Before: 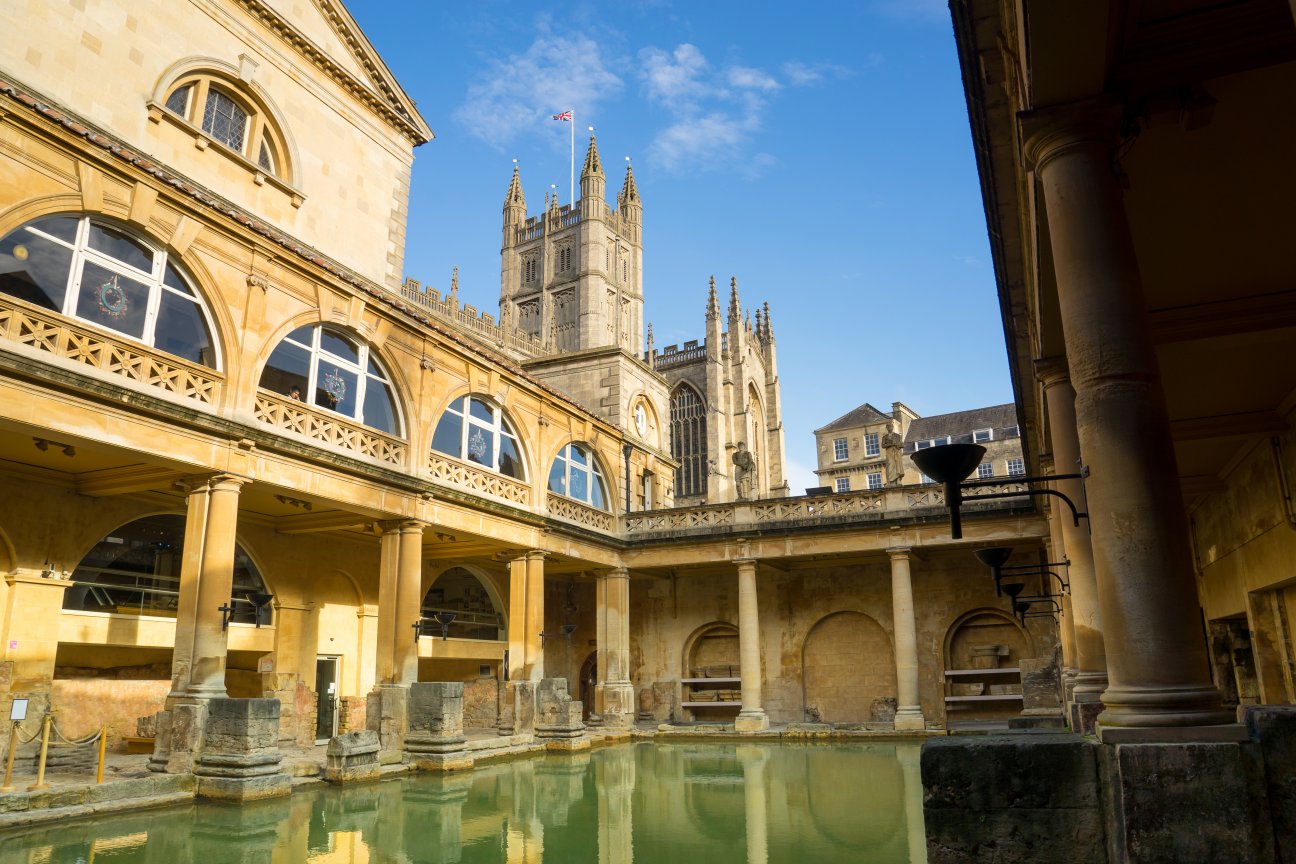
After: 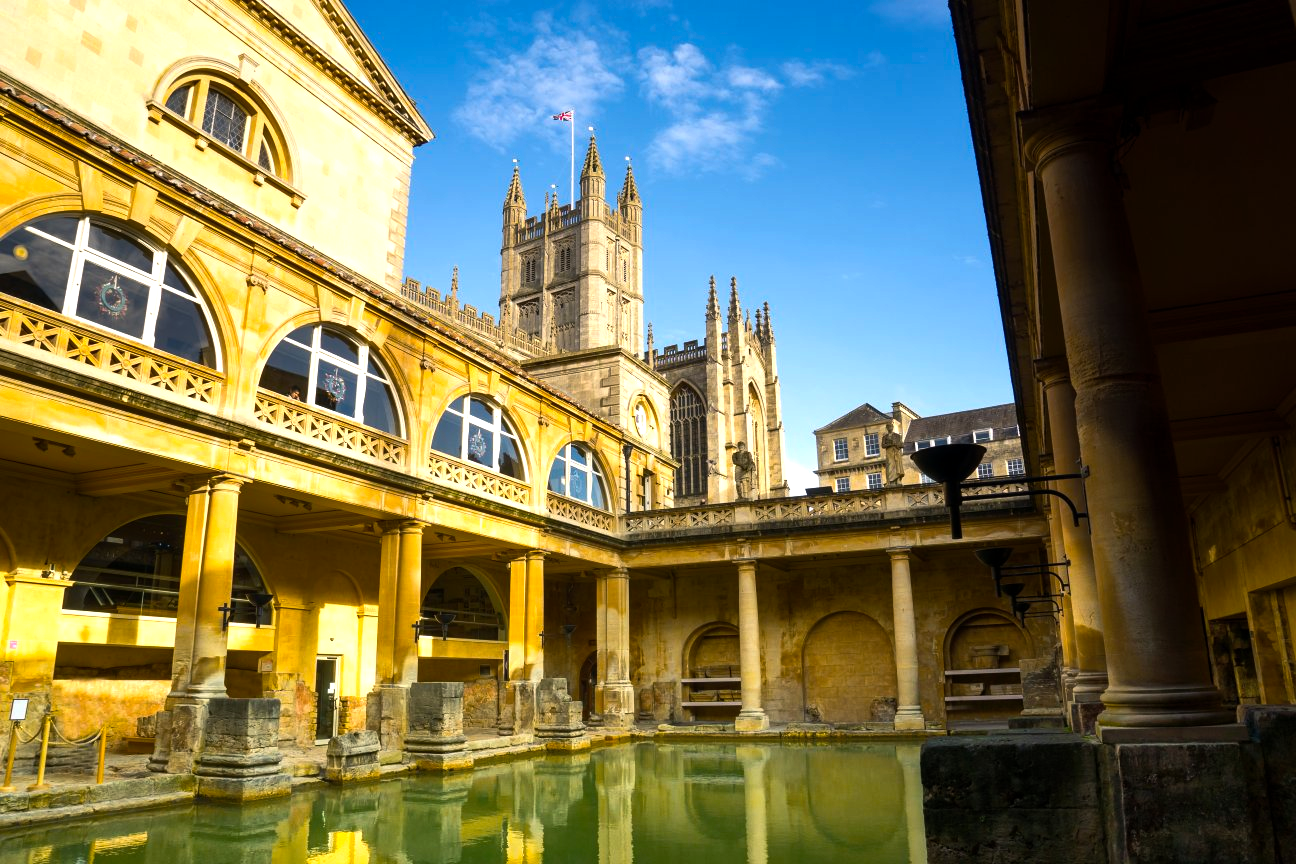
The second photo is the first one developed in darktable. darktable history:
shadows and highlights: shadows 20.65, highlights -20.16, soften with gaussian
color balance rgb: highlights gain › luminance 0.461%, highlights gain › chroma 0.508%, highlights gain › hue 41.69°, perceptual saturation grading › global saturation 29.616%, perceptual brilliance grading › highlights 14.407%, perceptual brilliance grading › mid-tones -5.722%, perceptual brilliance grading › shadows -26.433%, global vibrance 10.936%
